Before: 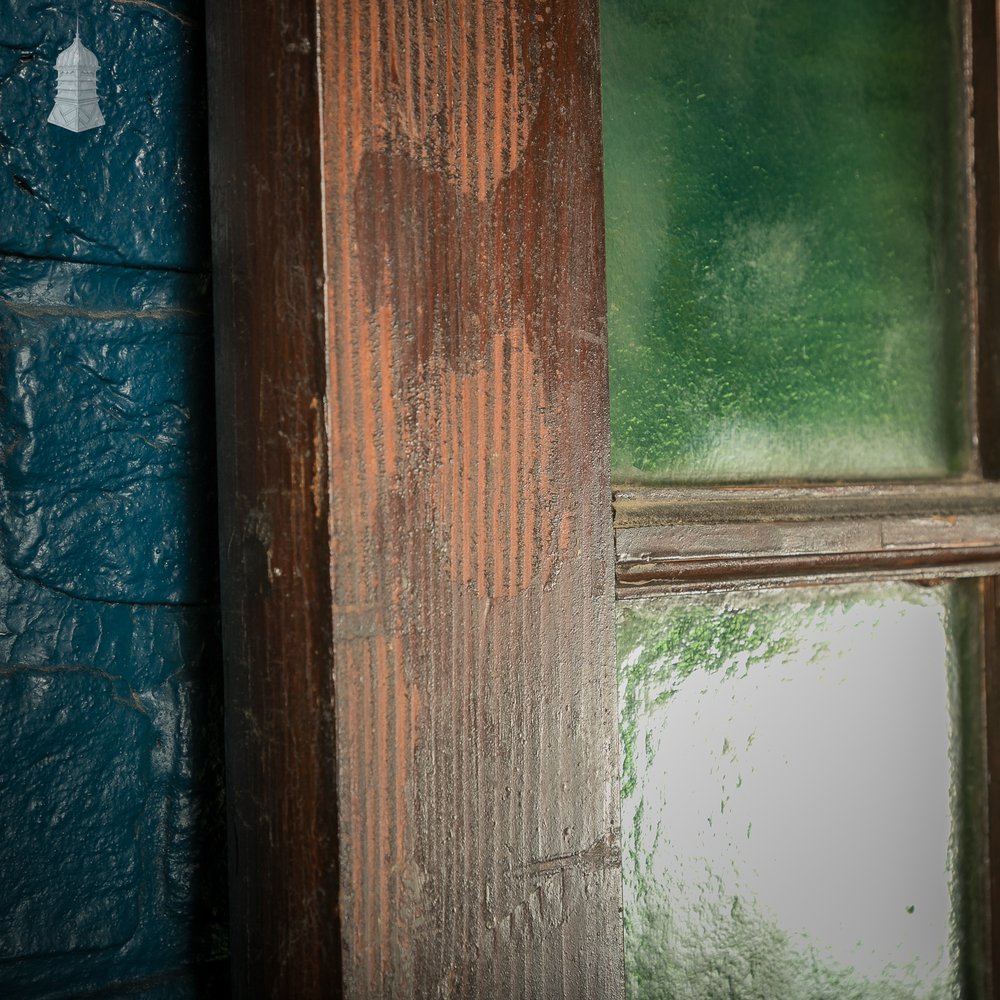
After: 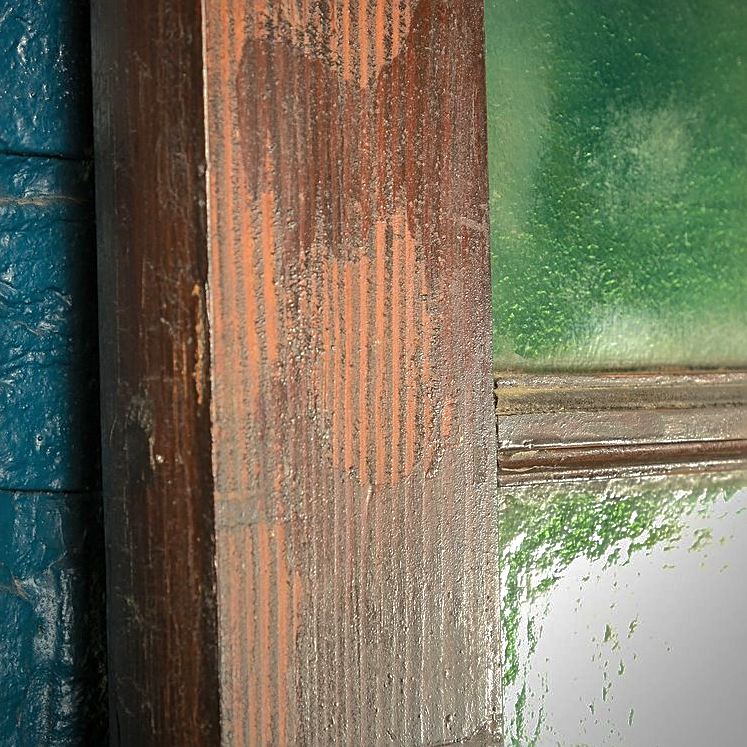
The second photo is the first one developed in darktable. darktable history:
shadows and highlights: shadows 25, highlights -70
crop and rotate: left 11.831%, top 11.346%, right 13.429%, bottom 13.899%
sharpen: on, module defaults
exposure: exposure 0.6 EV, compensate highlight preservation false
